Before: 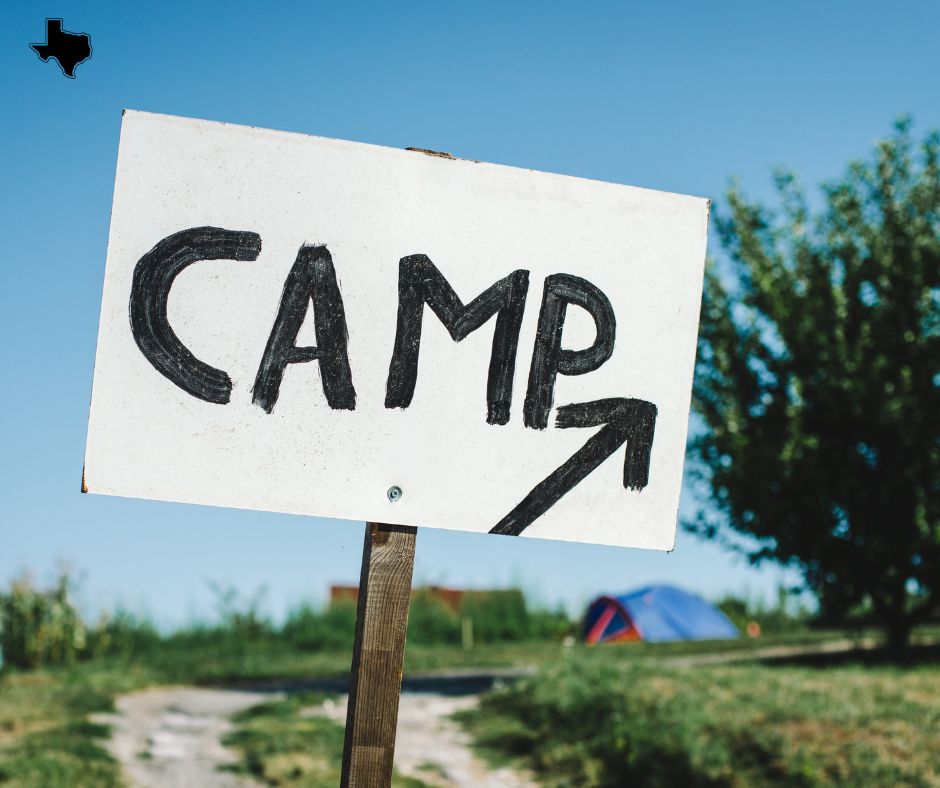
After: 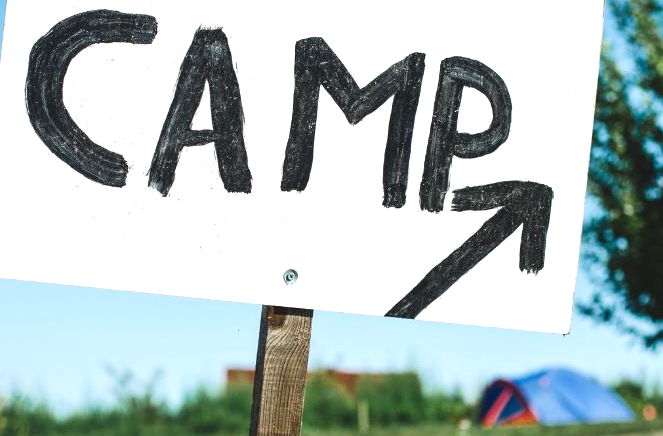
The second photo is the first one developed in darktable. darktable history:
exposure: black level correction 0, exposure 0.5 EV, compensate exposure bias true, compensate highlight preservation false
contrast brightness saturation: contrast 0.07
crop: left 11.123%, top 27.61%, right 18.3%, bottom 17.034%
